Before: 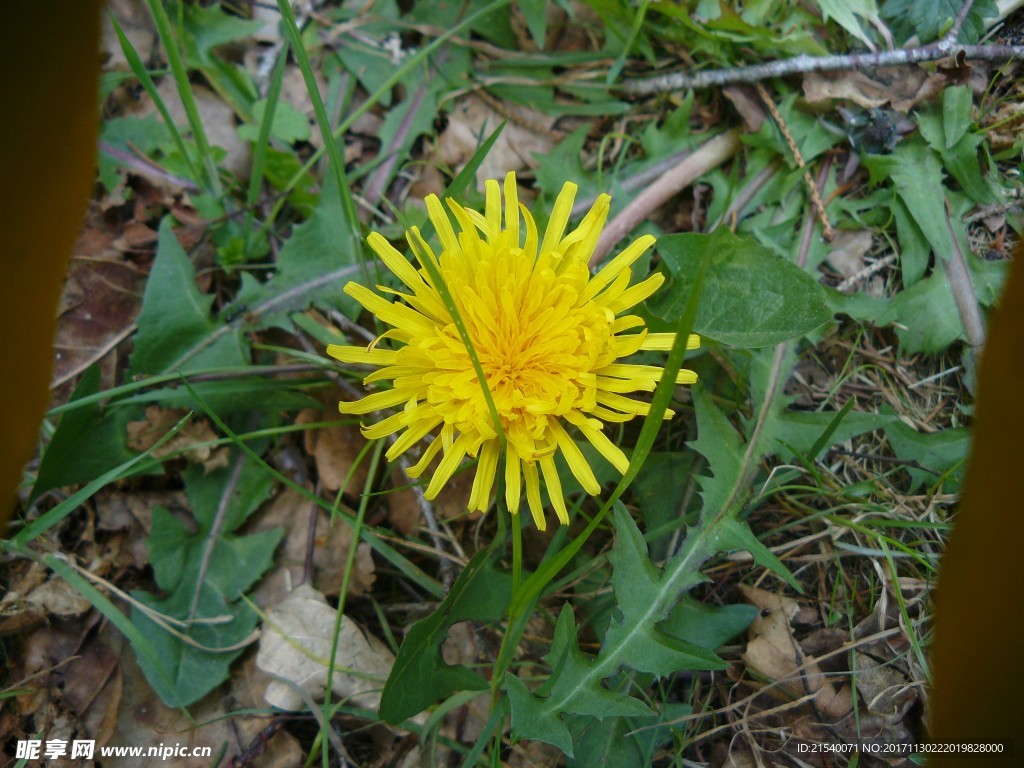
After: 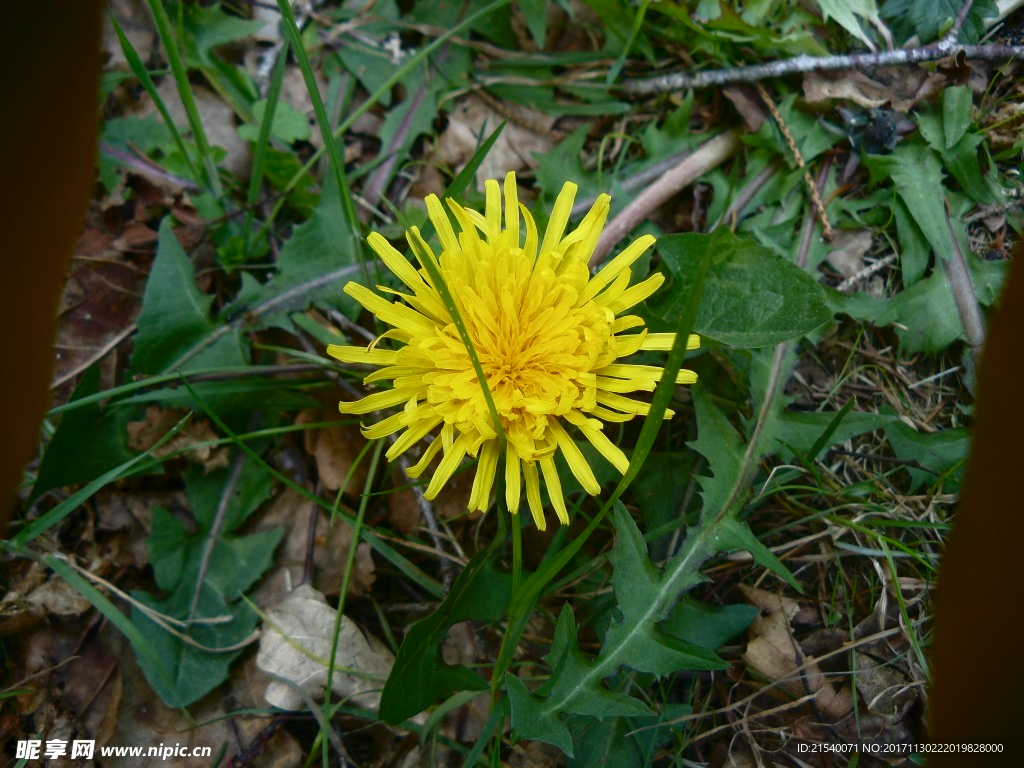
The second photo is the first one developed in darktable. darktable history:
tone curve: curves: ch0 [(0, 0) (0.003, 0.004) (0.011, 0.009) (0.025, 0.017) (0.044, 0.029) (0.069, 0.04) (0.1, 0.051) (0.136, 0.07) (0.177, 0.095) (0.224, 0.131) (0.277, 0.179) (0.335, 0.237) (0.399, 0.302) (0.468, 0.386) (0.543, 0.471) (0.623, 0.576) (0.709, 0.699) (0.801, 0.817) (0.898, 0.917) (1, 1)], color space Lab, independent channels, preserve colors none
